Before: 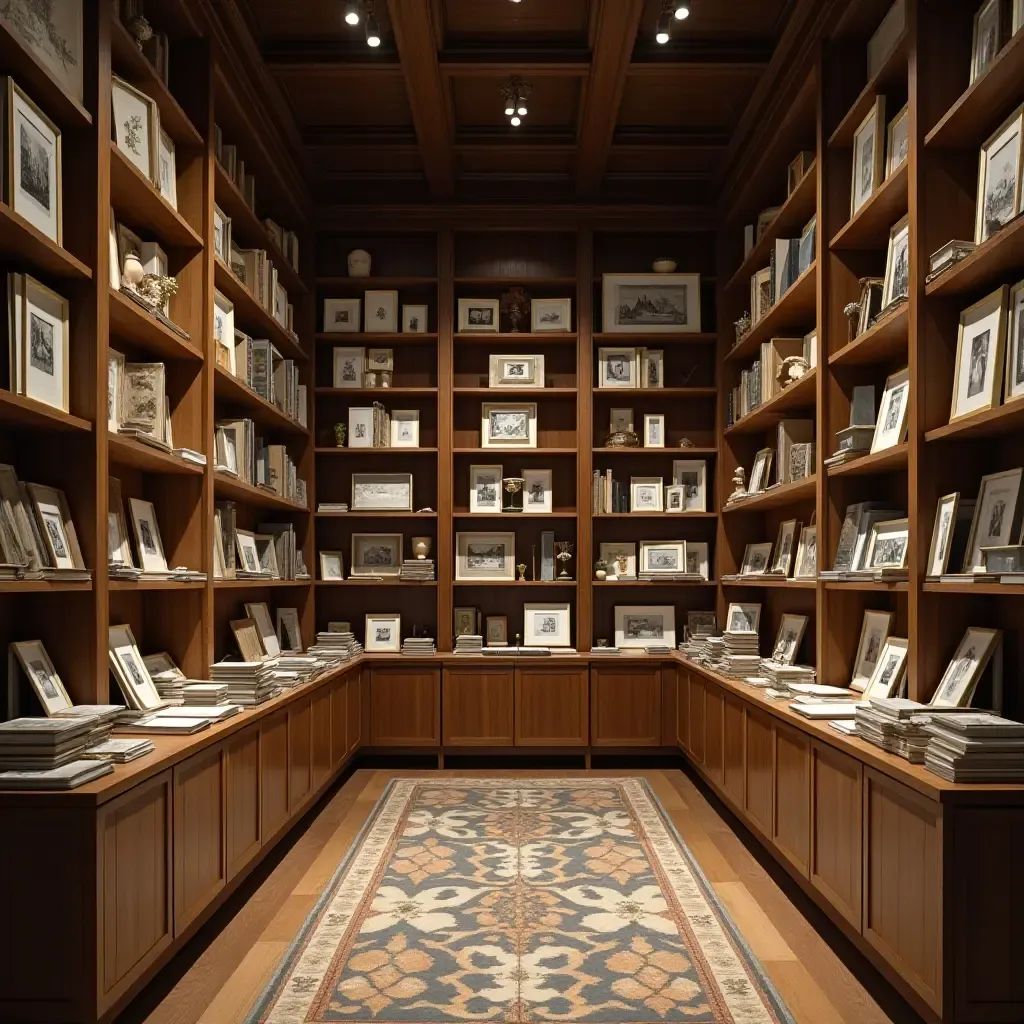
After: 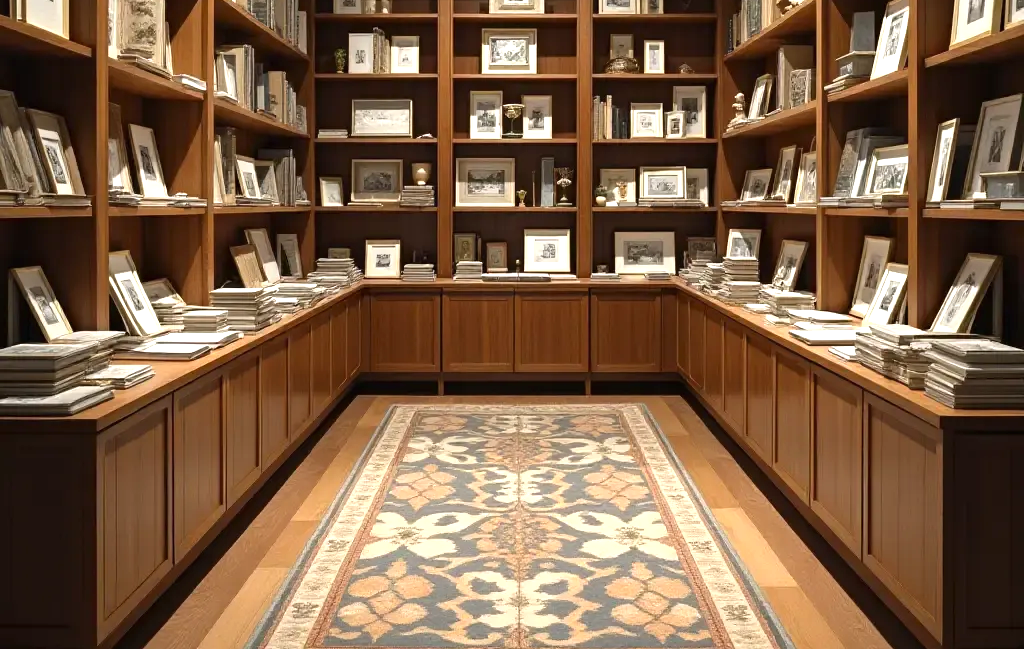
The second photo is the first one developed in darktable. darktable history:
exposure: black level correction 0, exposure 0.6 EV, compensate highlight preservation false
crop and rotate: top 36.584%
